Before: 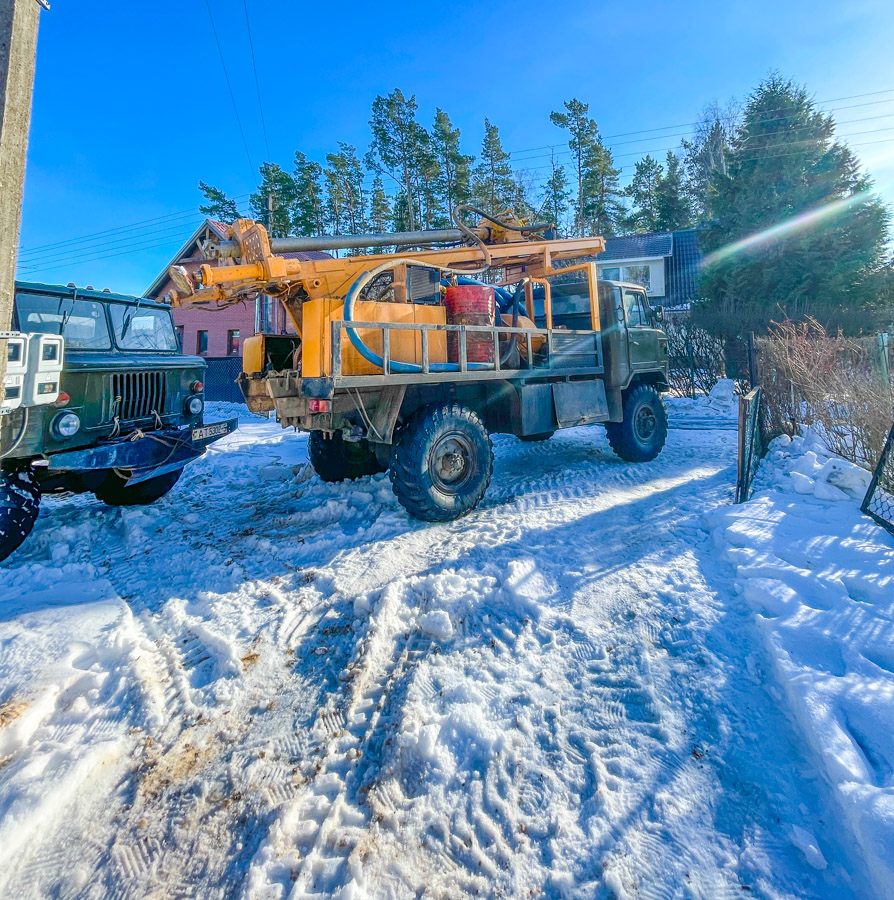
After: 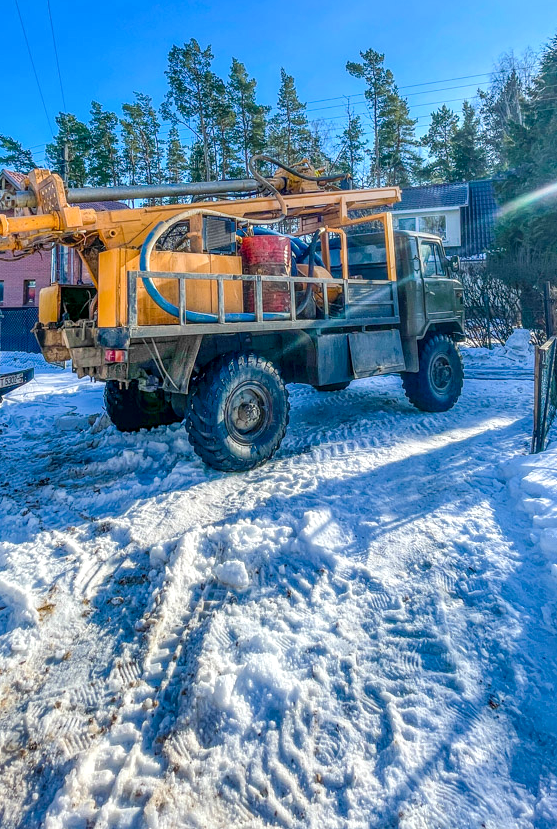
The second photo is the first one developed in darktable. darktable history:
crop and rotate: left 22.918%, top 5.629%, right 14.711%, bottom 2.247%
local contrast: detail 130%
